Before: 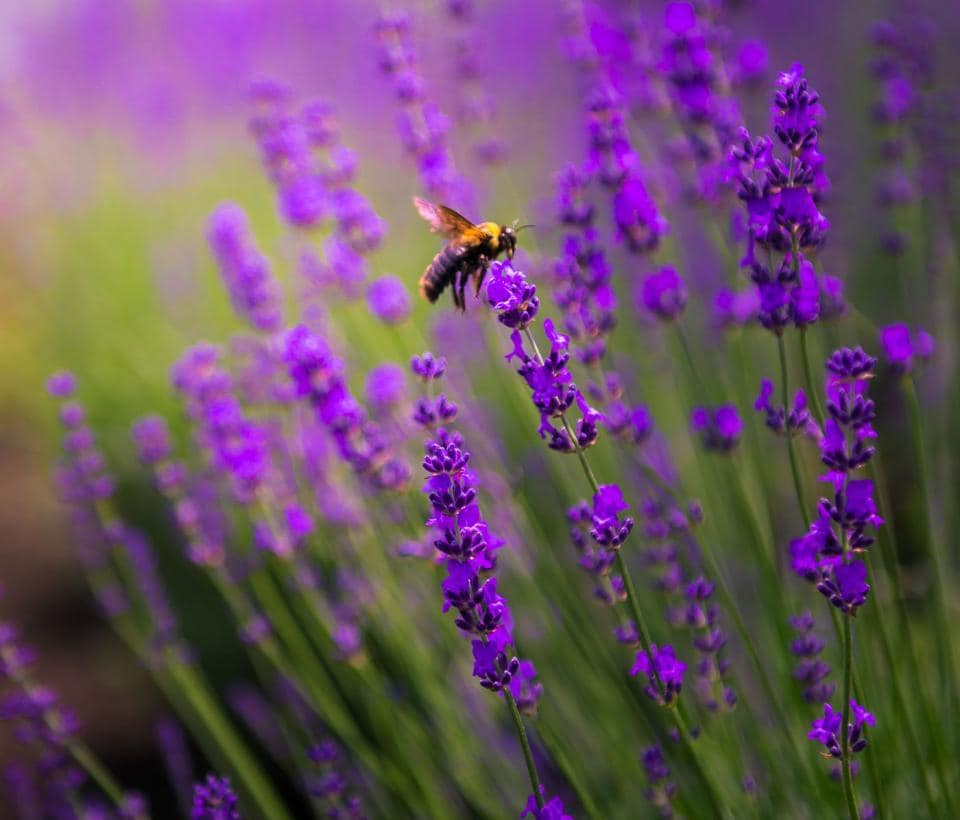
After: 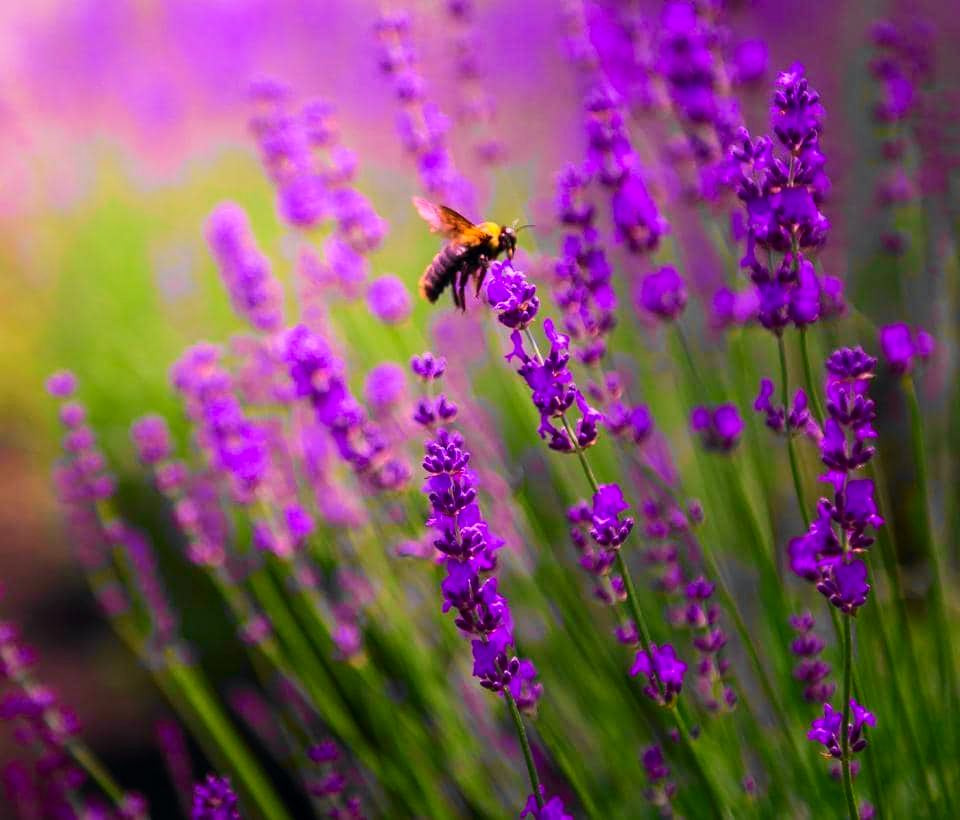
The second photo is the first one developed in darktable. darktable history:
tone curve: curves: ch0 [(0, 0) (0.071, 0.047) (0.266, 0.26) (0.491, 0.552) (0.753, 0.818) (1, 0.983)]; ch1 [(0, 0) (0.346, 0.307) (0.408, 0.369) (0.463, 0.443) (0.482, 0.493) (0.502, 0.5) (0.517, 0.518) (0.546, 0.587) (0.588, 0.643) (0.651, 0.709) (1, 1)]; ch2 [(0, 0) (0.346, 0.34) (0.434, 0.46) (0.485, 0.494) (0.5, 0.494) (0.517, 0.503) (0.535, 0.545) (0.583, 0.634) (0.625, 0.686) (1, 1)], color space Lab, independent channels, preserve colors none
